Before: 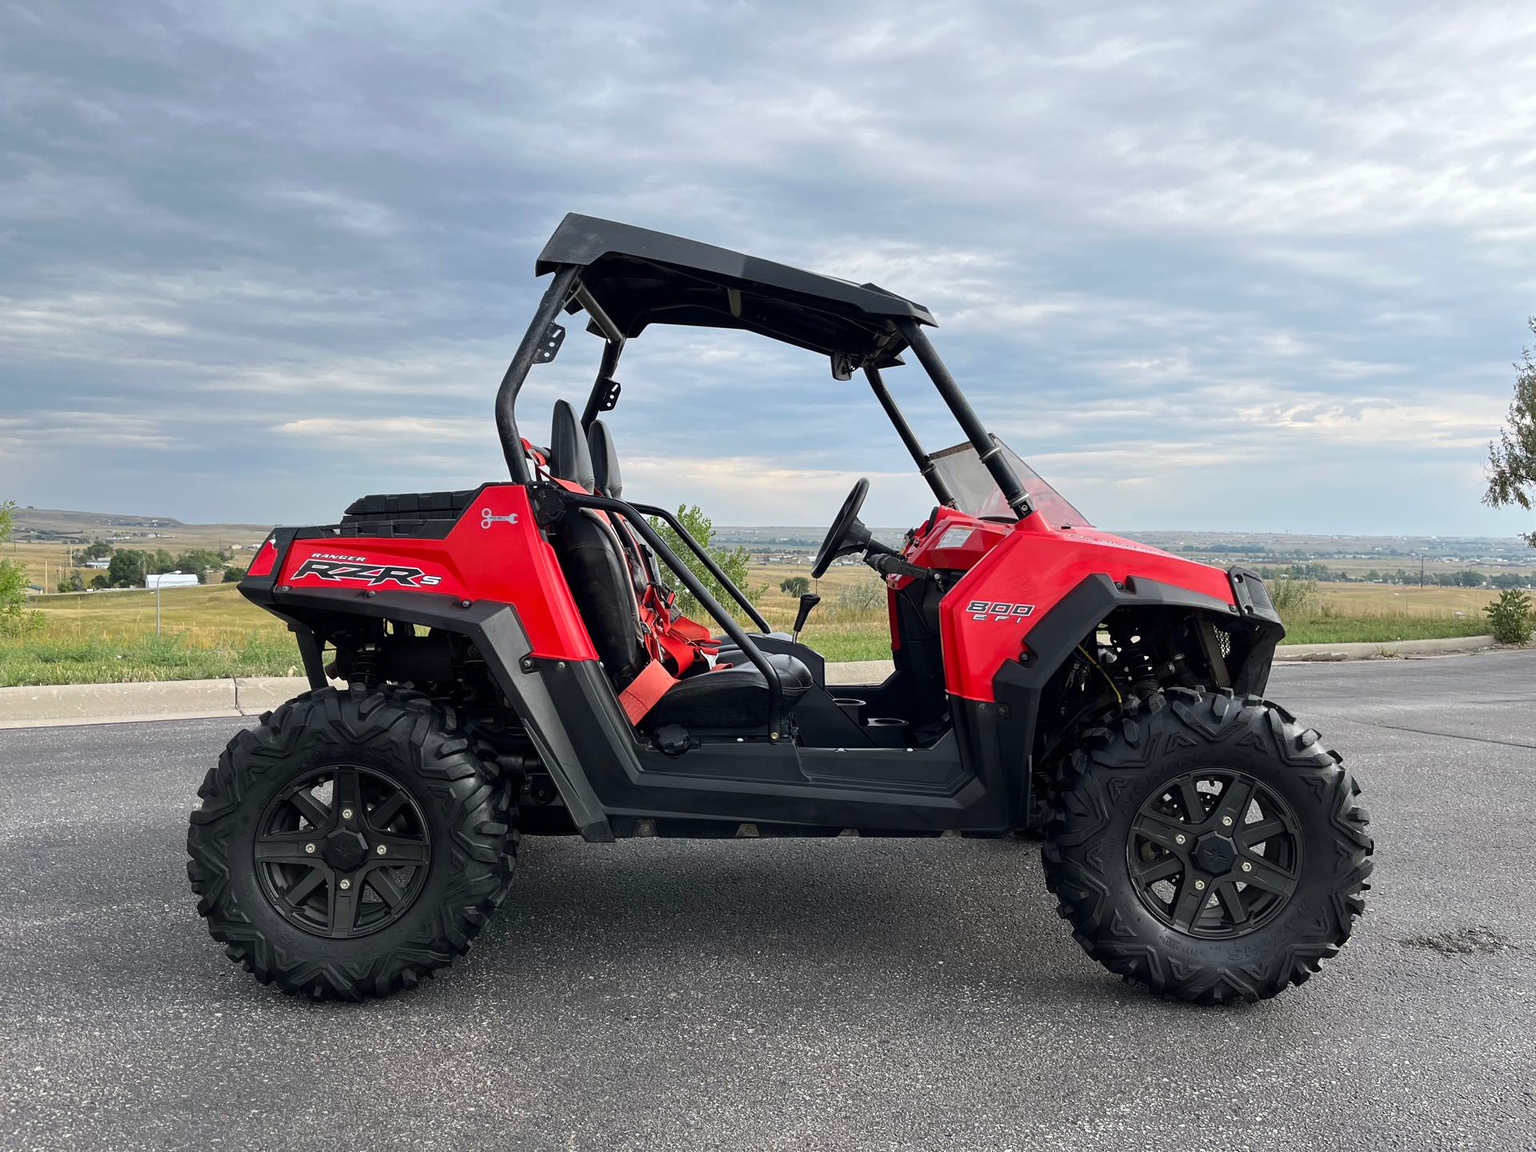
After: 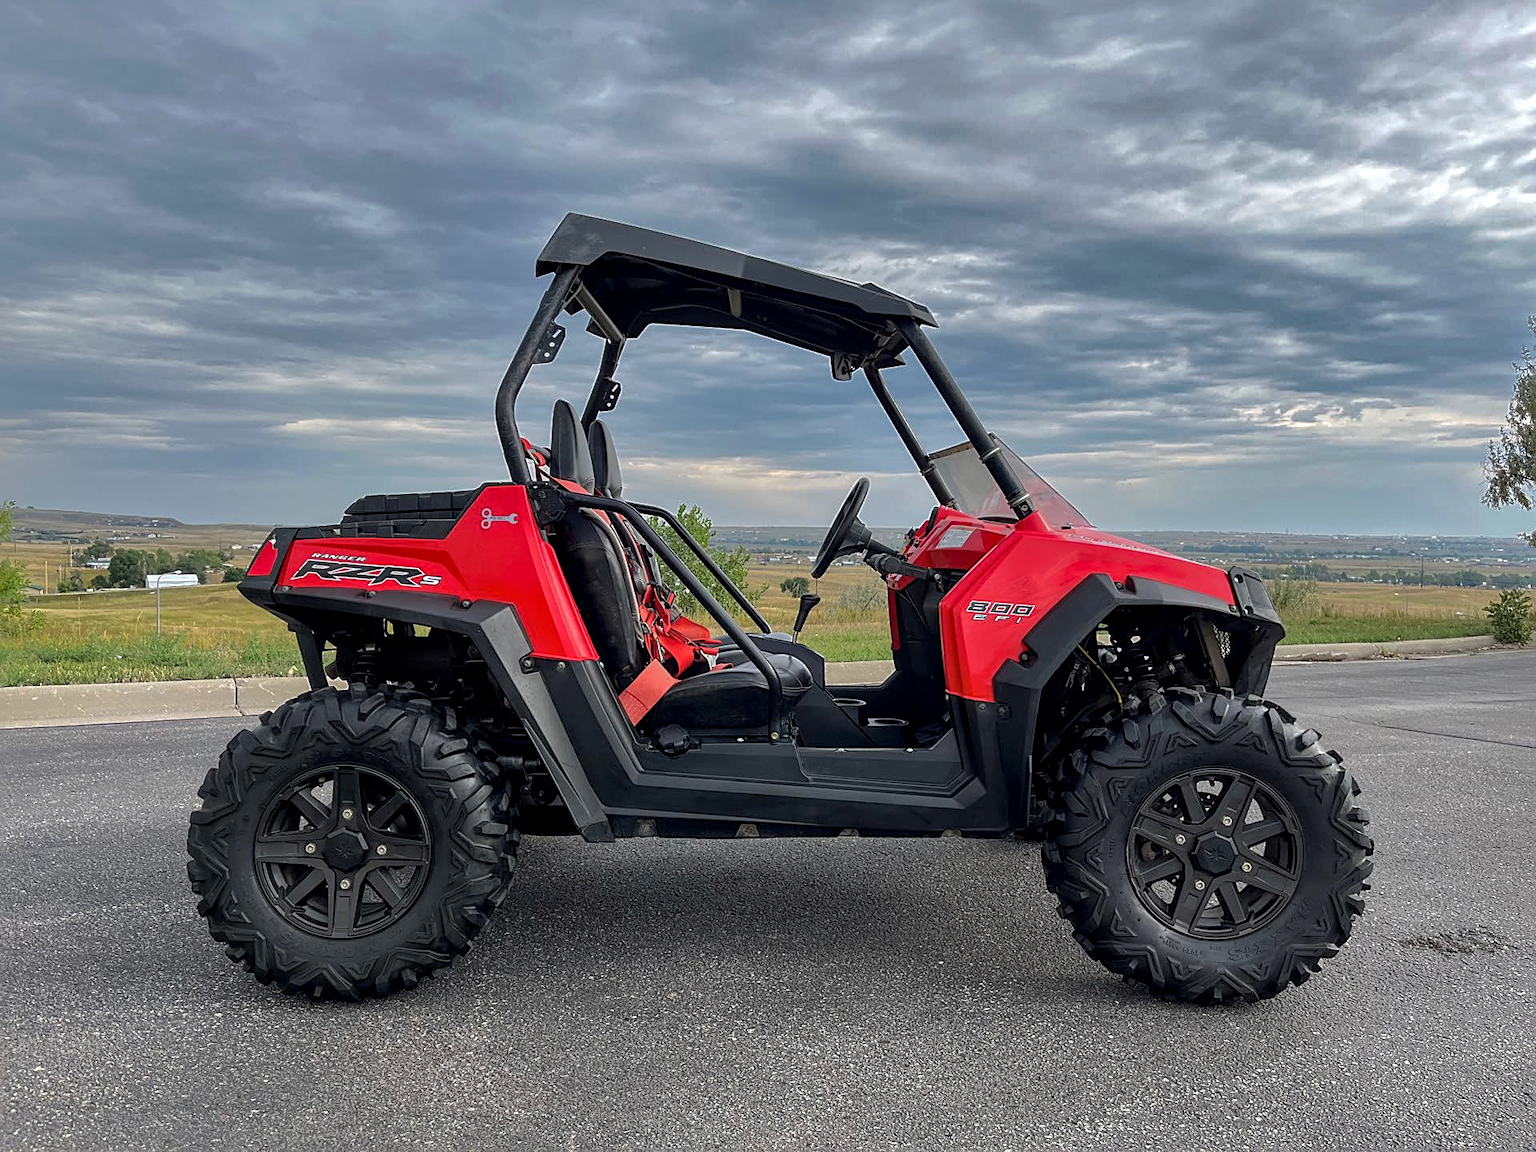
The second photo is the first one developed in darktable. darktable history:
local contrast: on, module defaults
shadows and highlights: shadows 38.58, highlights -74.63
sharpen: on, module defaults
